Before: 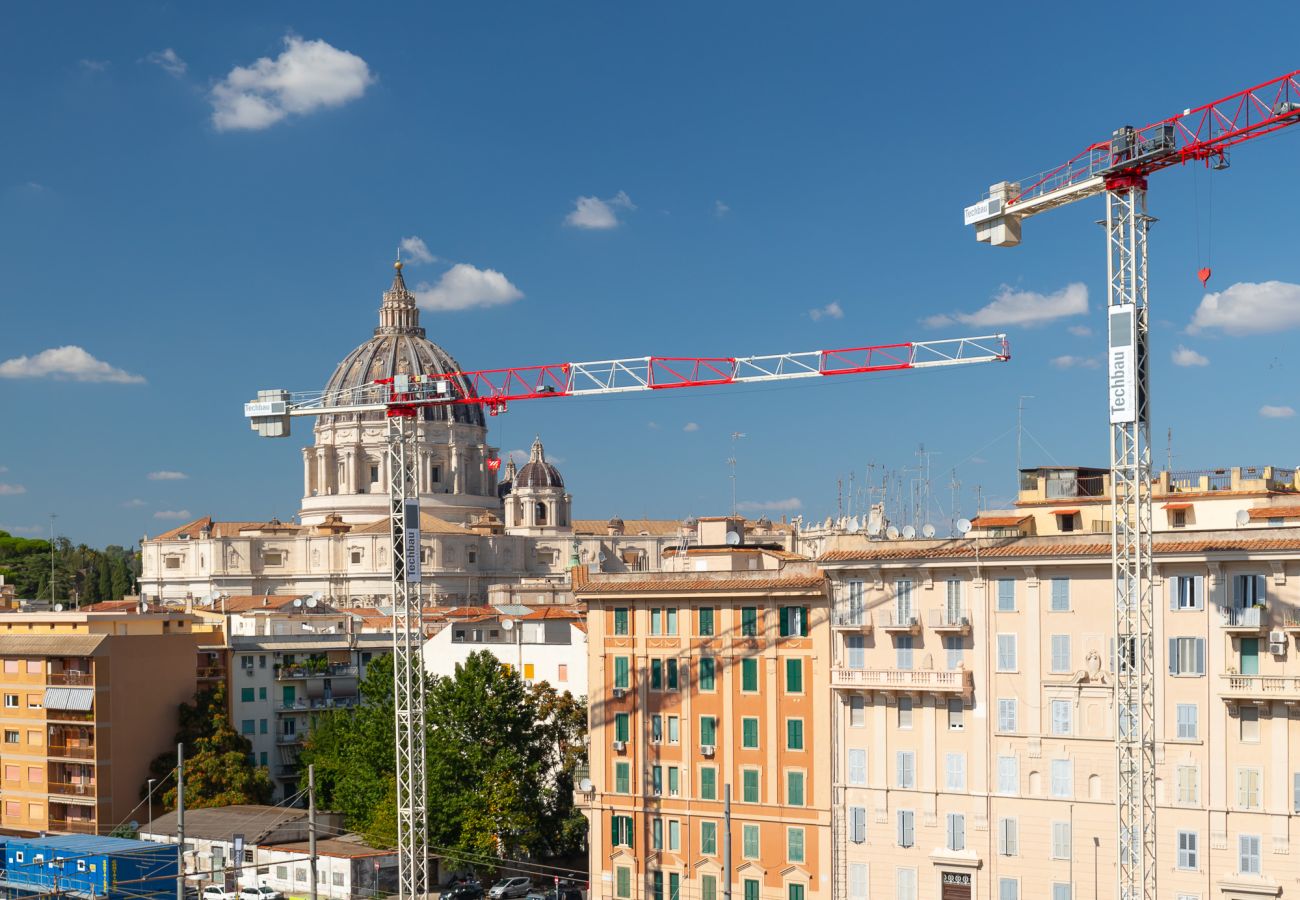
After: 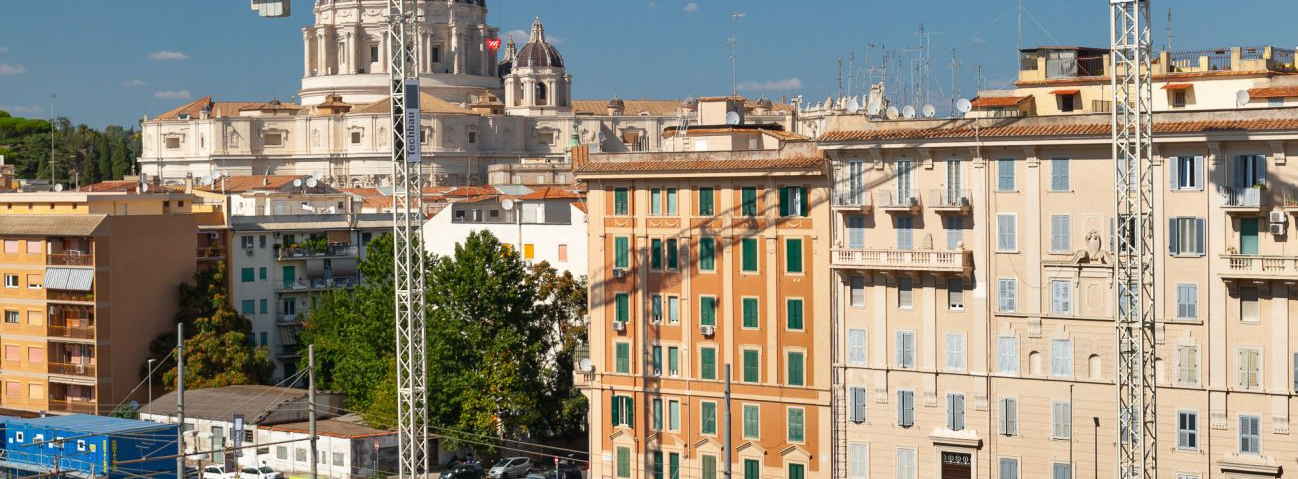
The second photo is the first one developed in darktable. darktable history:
crop and rotate: top 46.688%, right 0.104%
shadows and highlights: shadows 60.83, highlights -60.18, highlights color adjustment 40.6%, soften with gaussian
